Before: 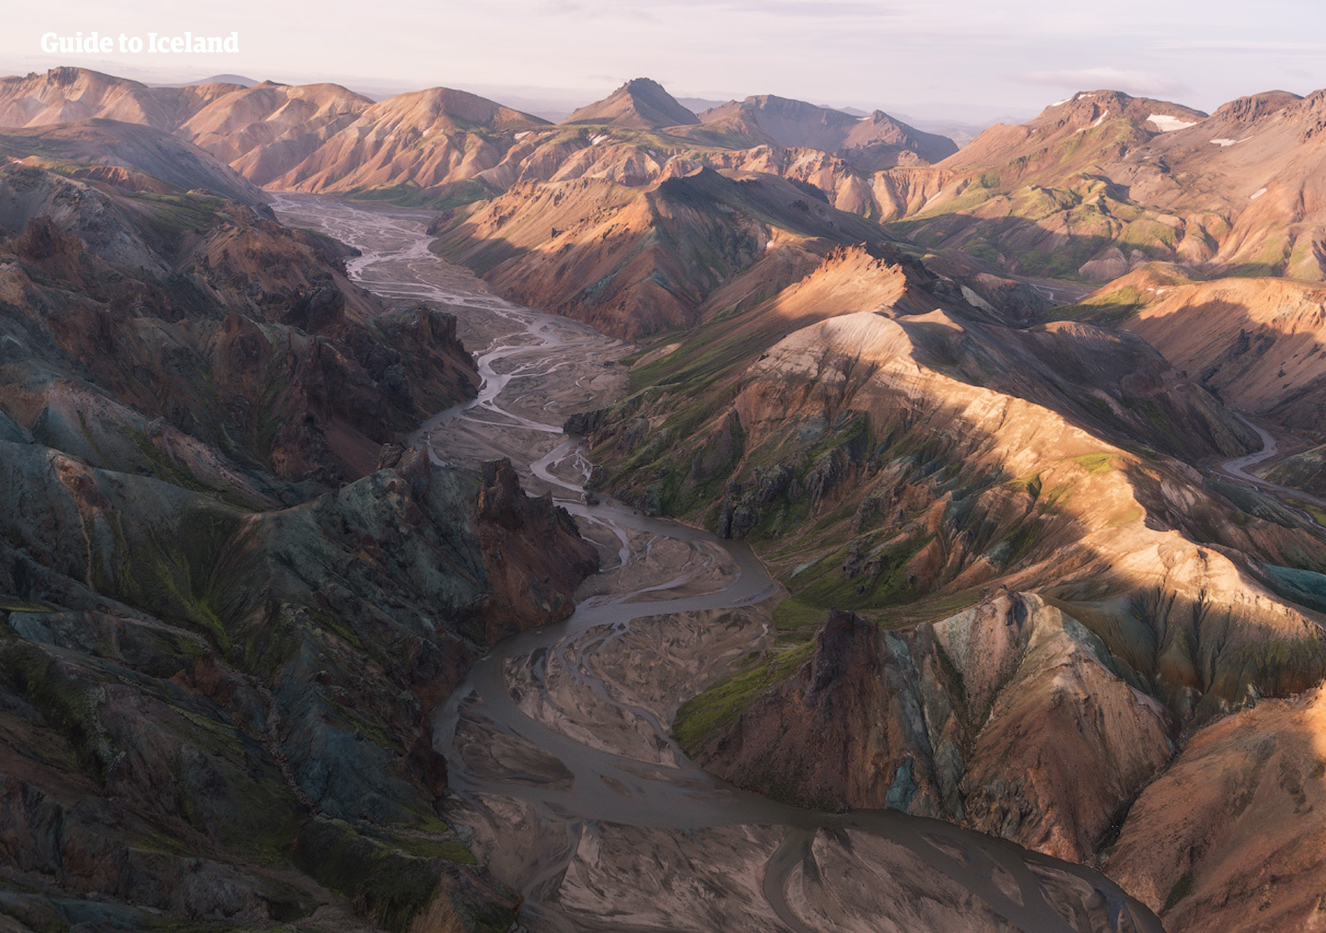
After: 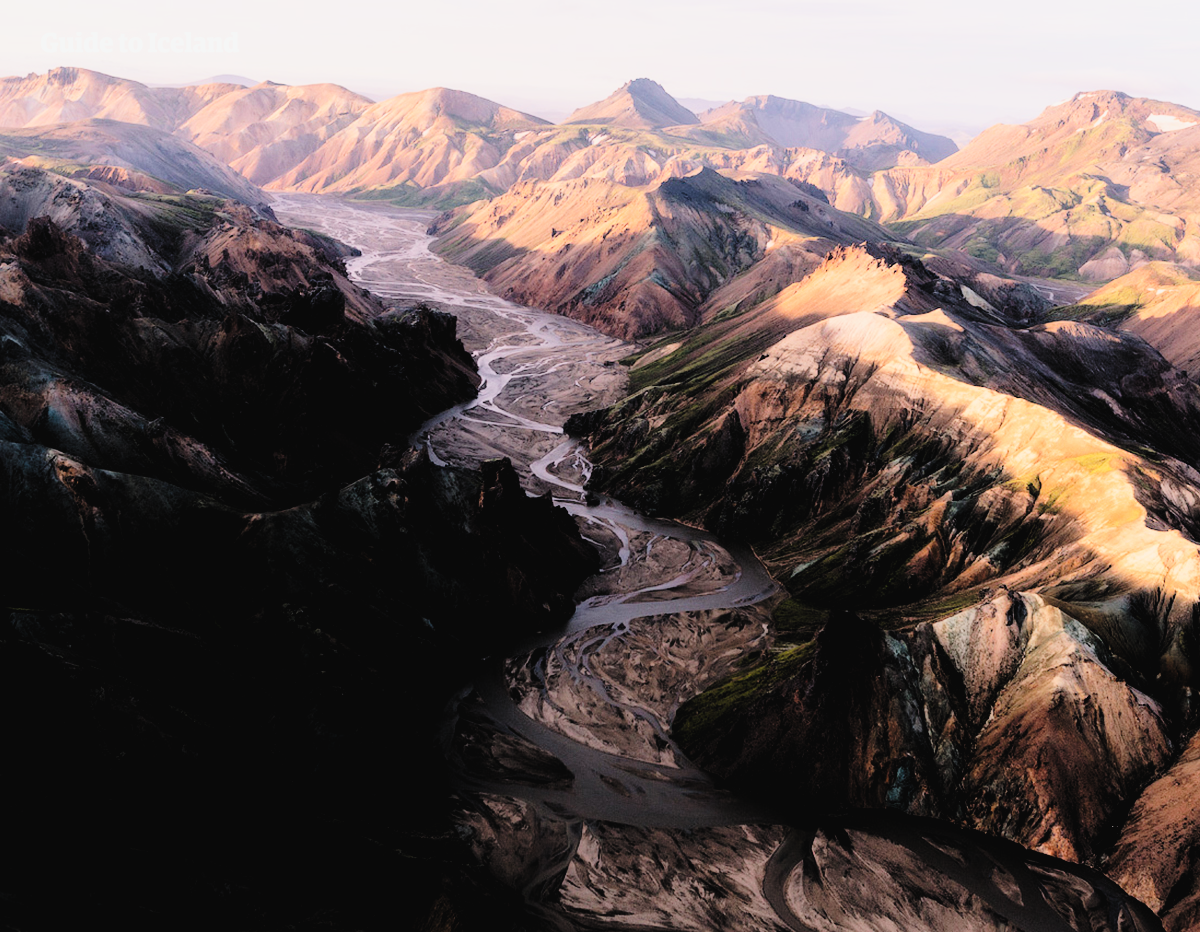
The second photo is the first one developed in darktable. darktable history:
crop: right 9.485%, bottom 0.028%
tone equalizer: -8 EV -0.736 EV, -7 EV -0.672 EV, -6 EV -0.576 EV, -5 EV -0.365 EV, -3 EV 0.368 EV, -2 EV 0.6 EV, -1 EV 0.686 EV, +0 EV 0.753 EV
filmic rgb: black relative exposure -2.75 EV, white relative exposure 4.56 EV, hardness 1.71, contrast 1.241, color science v6 (2022)
tone curve: curves: ch0 [(0, 0.023) (0.132, 0.075) (0.251, 0.186) (0.441, 0.476) (0.662, 0.757) (0.849, 0.927) (1, 0.99)]; ch1 [(0, 0) (0.447, 0.411) (0.483, 0.469) (0.498, 0.496) (0.518, 0.514) (0.561, 0.59) (0.606, 0.659) (0.657, 0.725) (0.869, 0.916) (1, 1)]; ch2 [(0, 0) (0.307, 0.315) (0.425, 0.438) (0.483, 0.477) (0.503, 0.503) (0.526, 0.553) (0.552, 0.601) (0.615, 0.669) (0.703, 0.797) (0.985, 0.966)], preserve colors none
